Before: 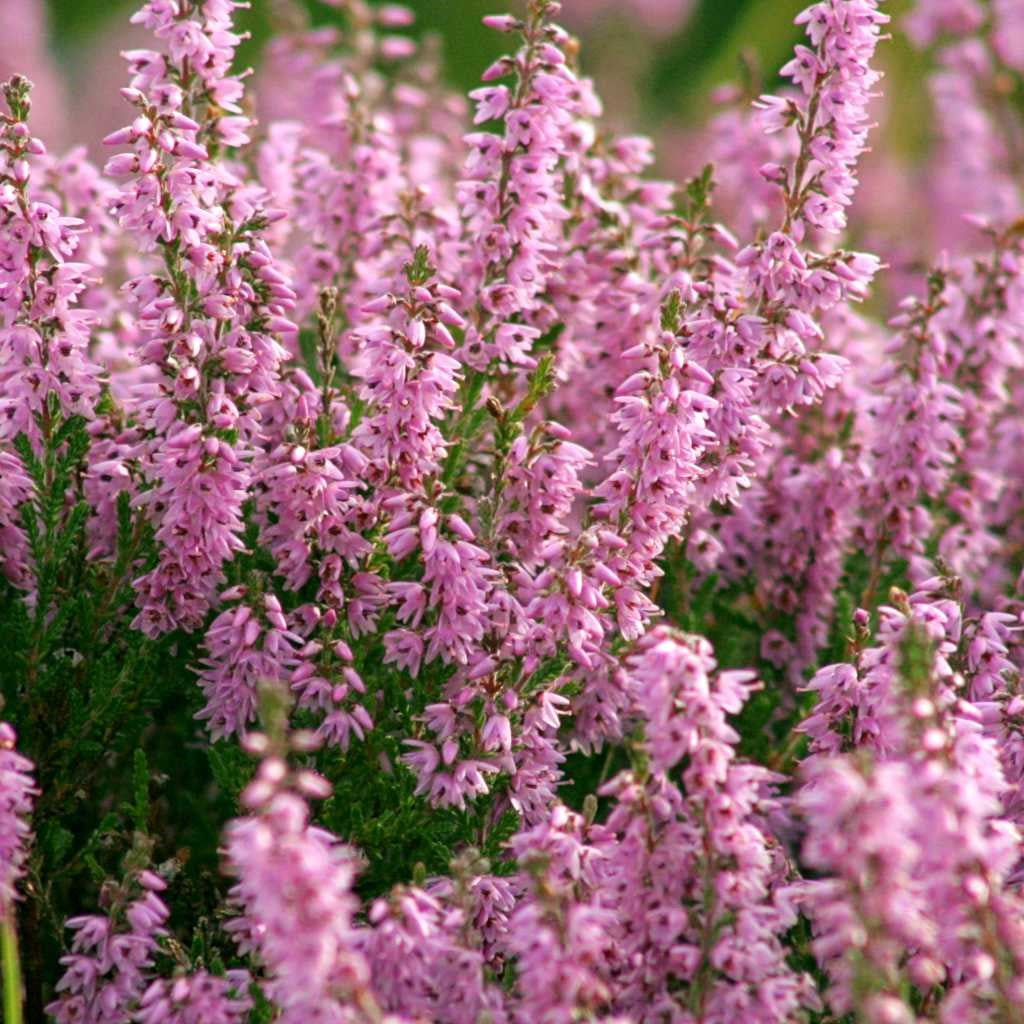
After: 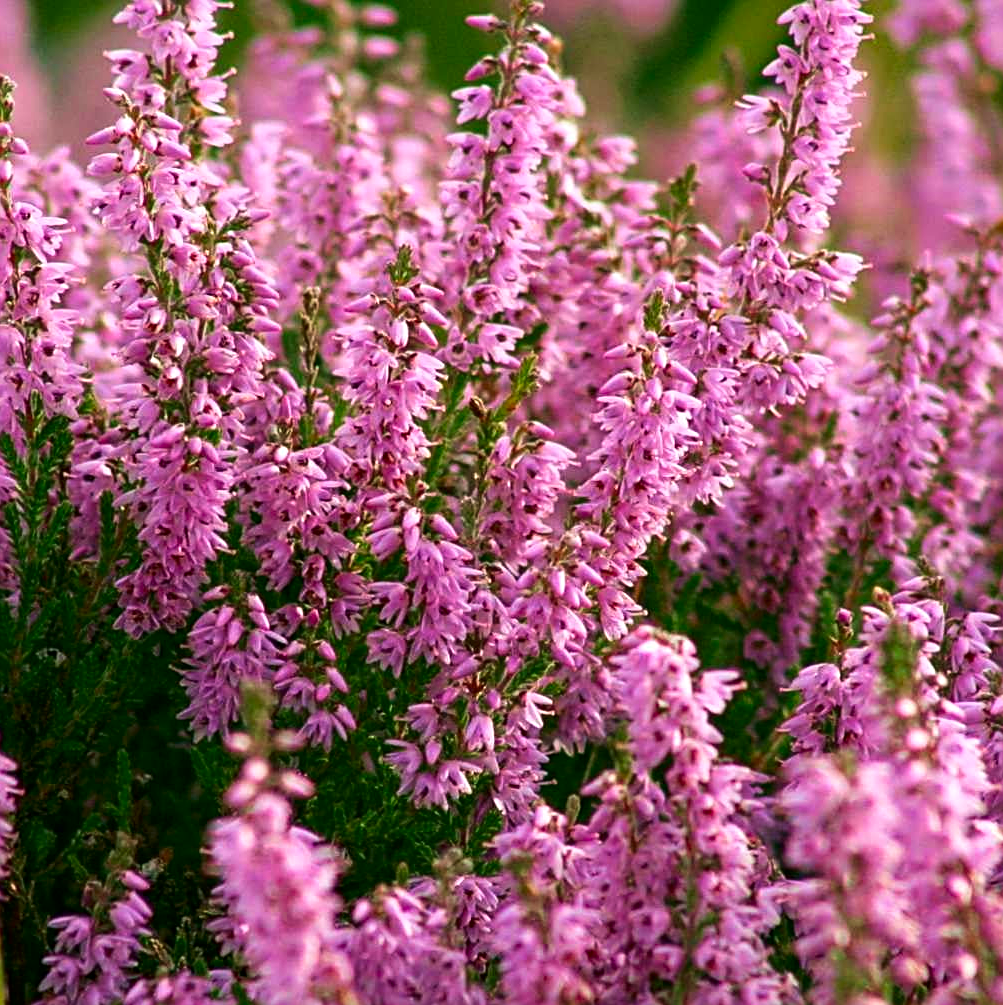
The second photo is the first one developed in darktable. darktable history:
velvia: on, module defaults
crop: left 1.701%, right 0.269%, bottom 1.79%
sharpen: on, module defaults
contrast brightness saturation: contrast 0.125, brightness -0.061, saturation 0.158
